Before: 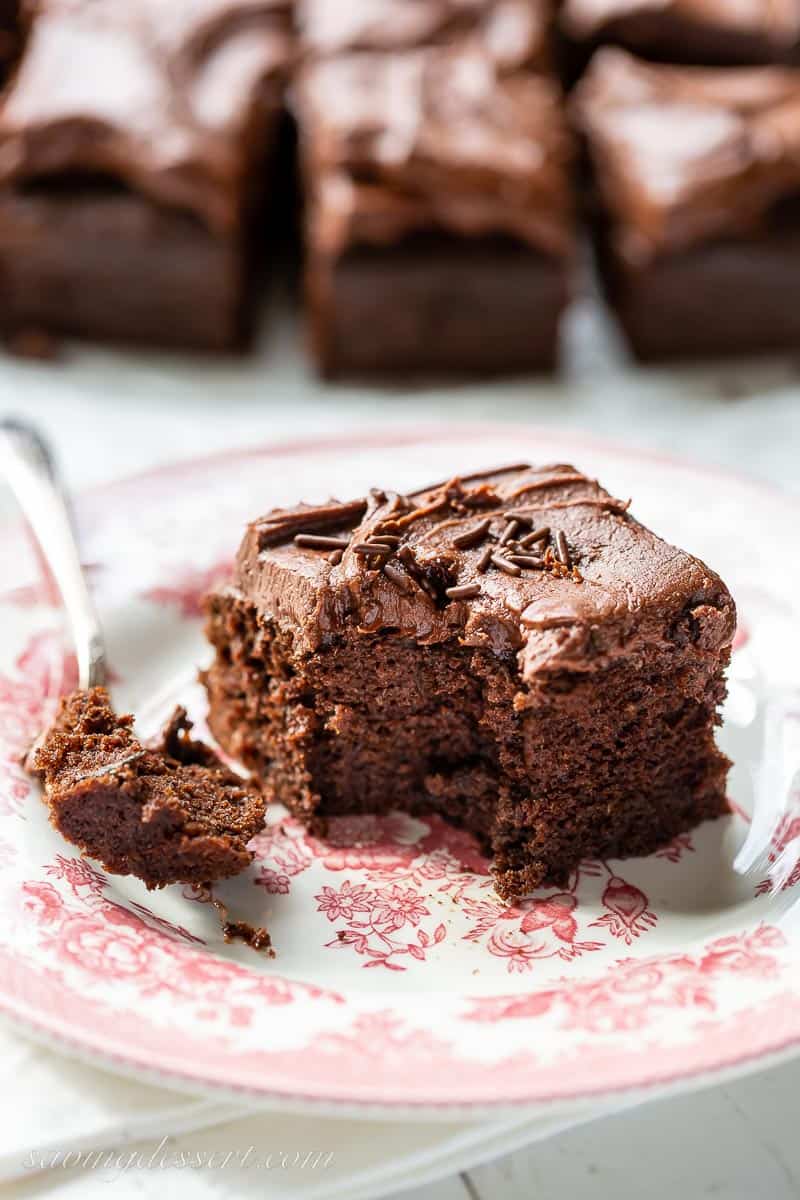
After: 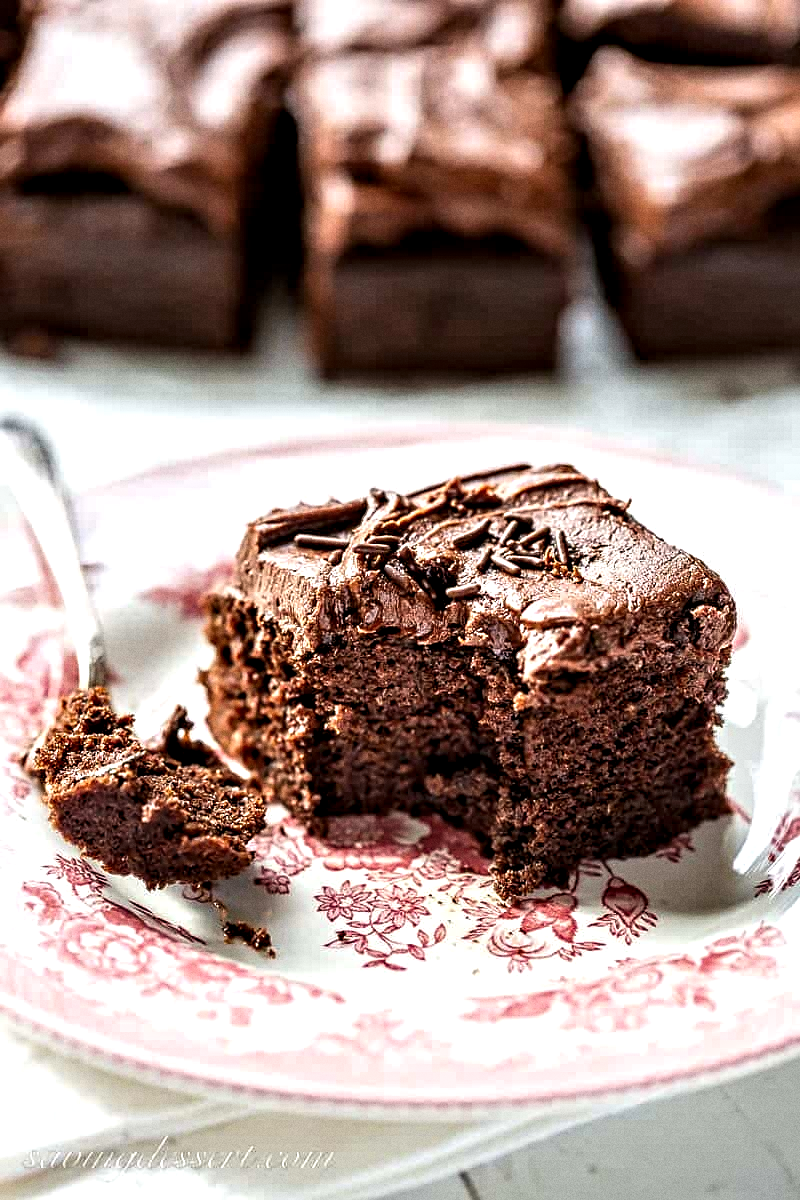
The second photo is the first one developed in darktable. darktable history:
color balance: contrast 10%
grain: coarseness 0.09 ISO
contrast equalizer: octaves 7, y [[0.5, 0.542, 0.583, 0.625, 0.667, 0.708], [0.5 ×6], [0.5 ×6], [0 ×6], [0 ×6]]
white balance: emerald 1
